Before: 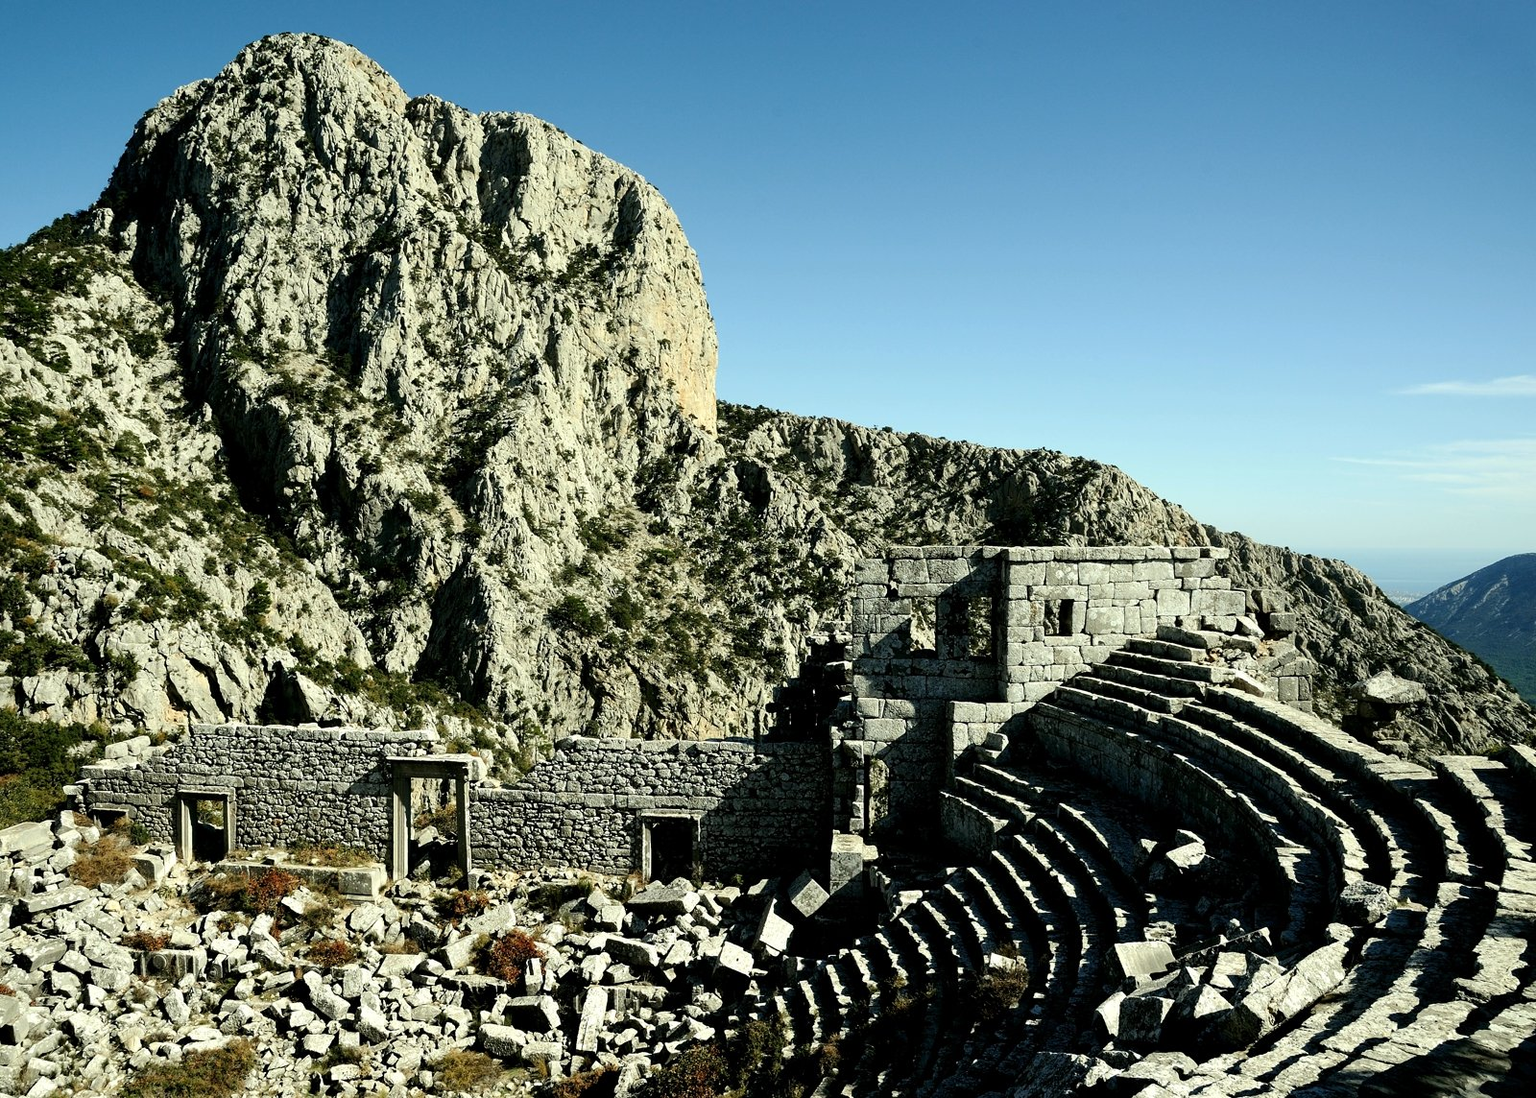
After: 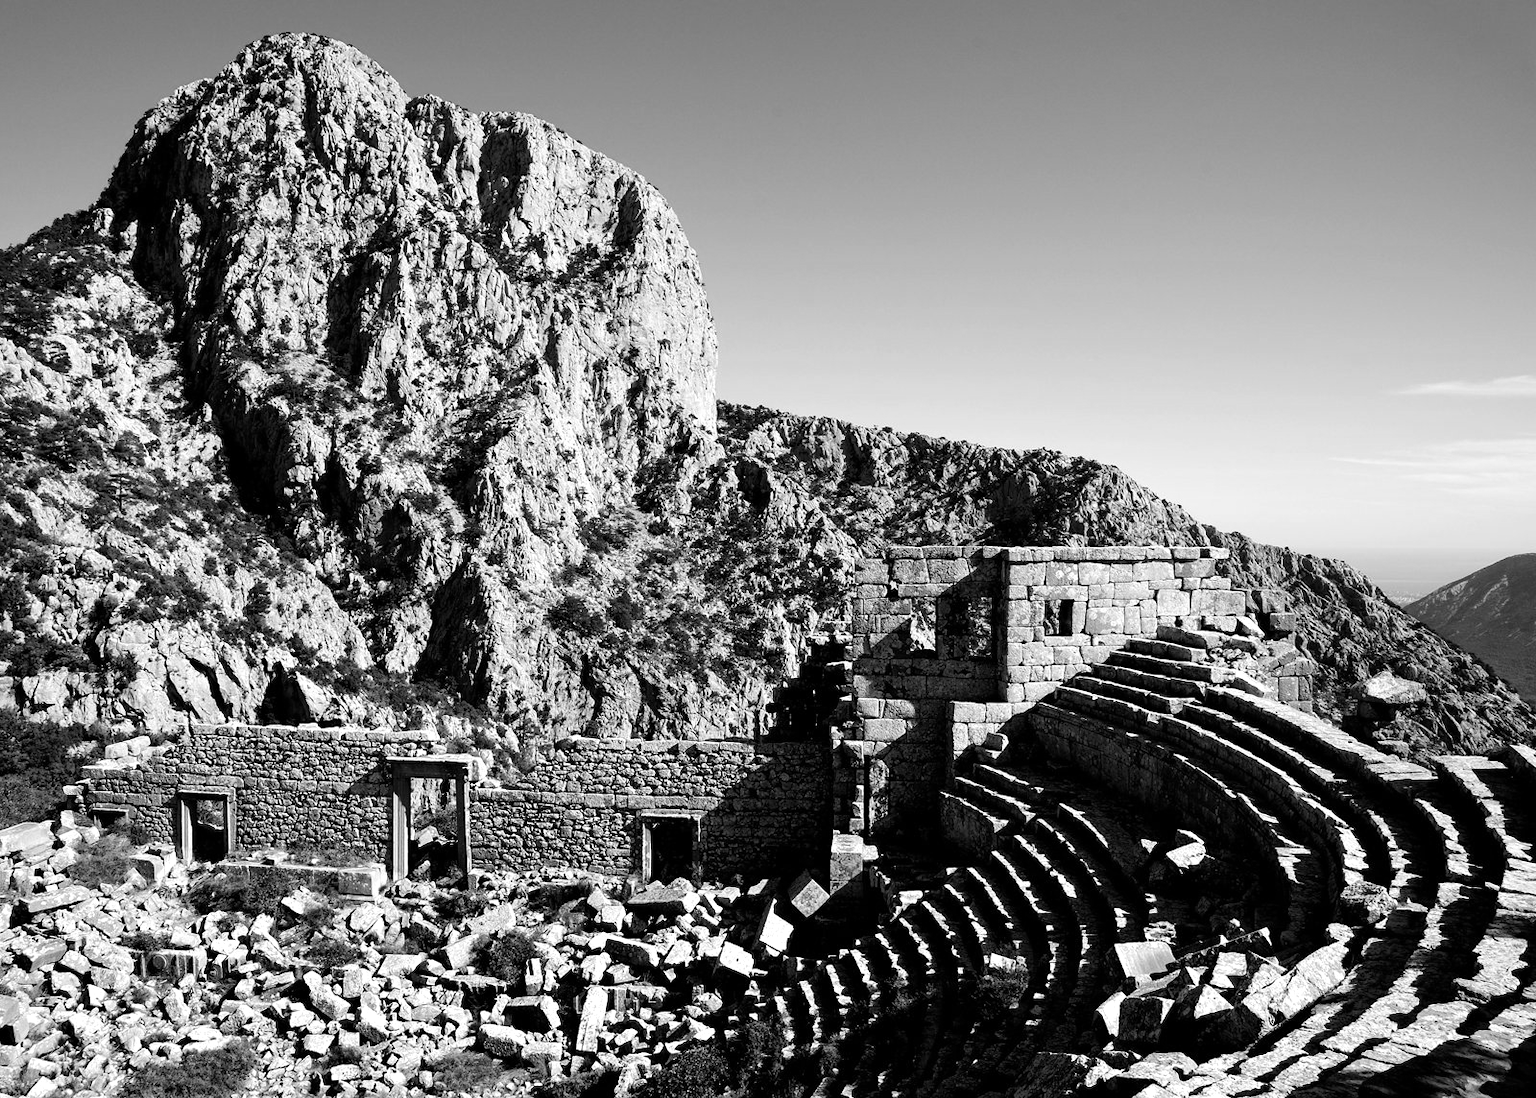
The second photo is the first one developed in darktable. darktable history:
exposure: exposure 0.131 EV, compensate highlight preservation false
monochrome: on, module defaults
